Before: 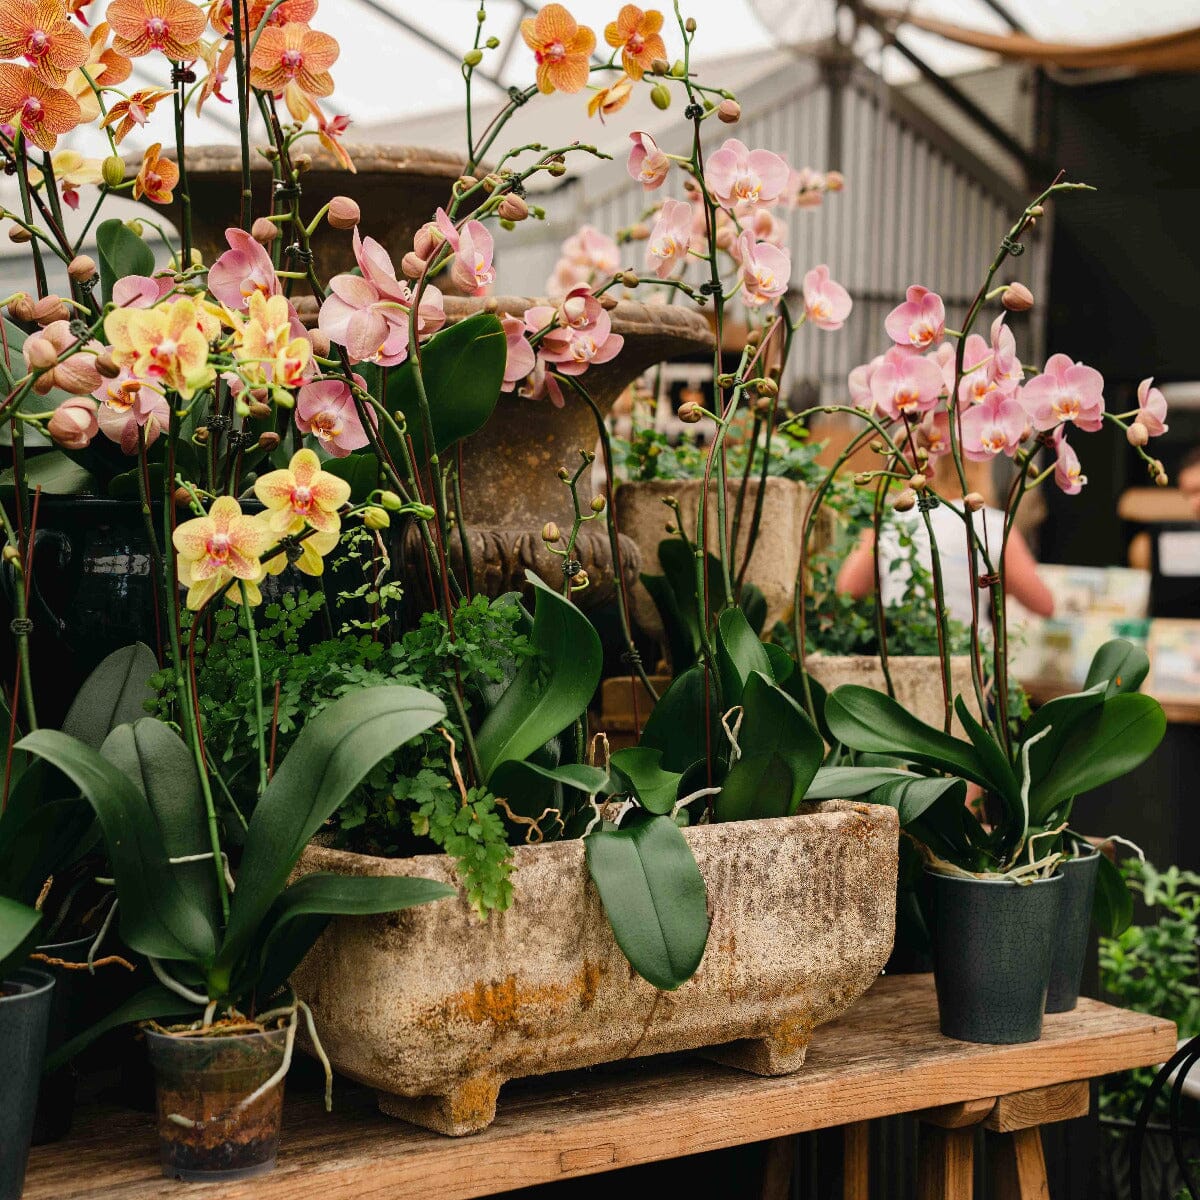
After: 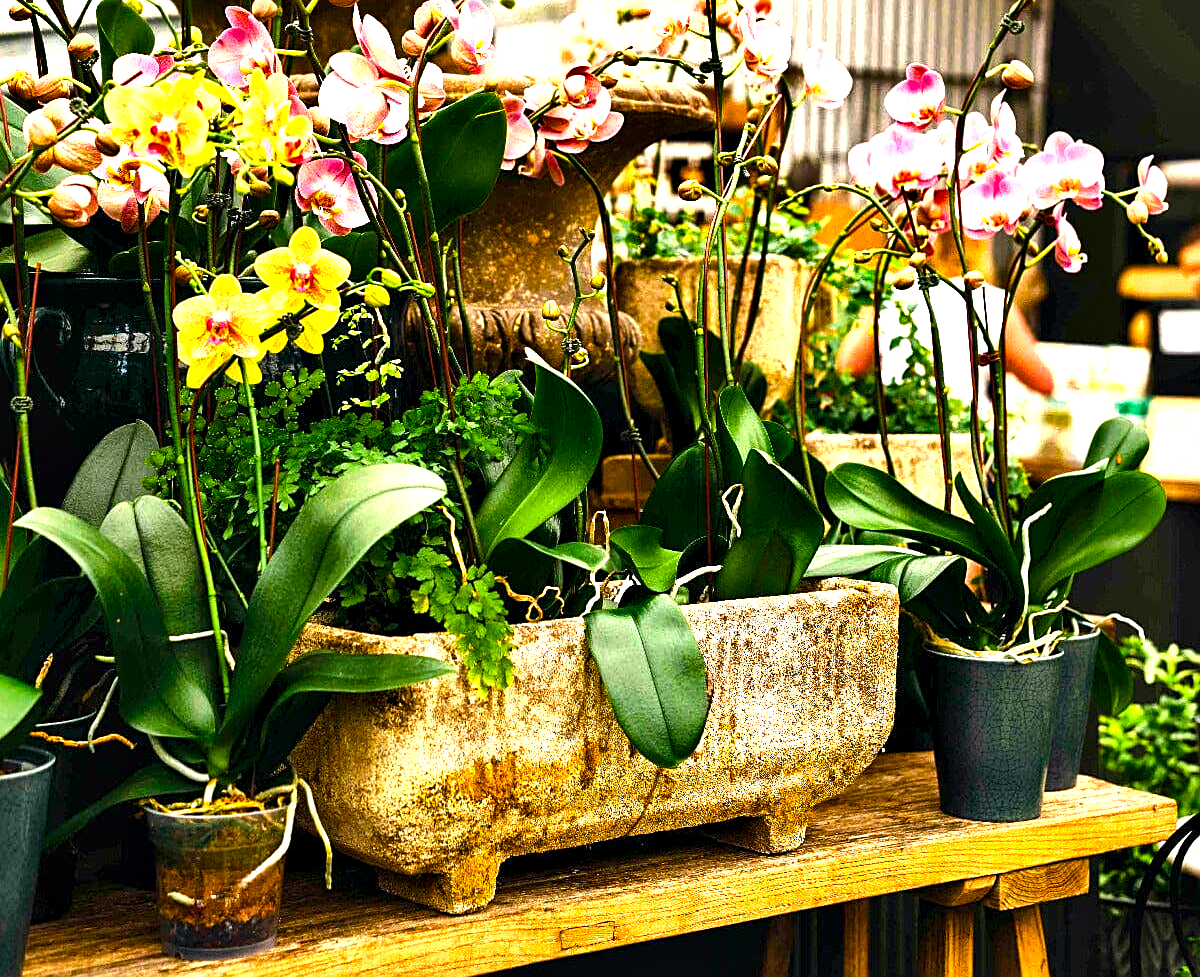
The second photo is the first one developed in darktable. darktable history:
crop and rotate: top 18.507%
exposure: black level correction 0, exposure 0.95 EV, compensate exposure bias true, compensate highlight preservation false
local contrast: highlights 100%, shadows 100%, detail 120%, midtone range 0.2
contrast equalizer: octaves 7, y [[0.6 ×6], [0.55 ×6], [0 ×6], [0 ×6], [0 ×6]], mix 0.35
sharpen: on, module defaults
shadows and highlights: soften with gaussian
color balance rgb: linear chroma grading › global chroma 9%, perceptual saturation grading › global saturation 36%, perceptual saturation grading › shadows 35%, perceptual brilliance grading › global brilliance 15%, perceptual brilliance grading › shadows -35%, global vibrance 15%
